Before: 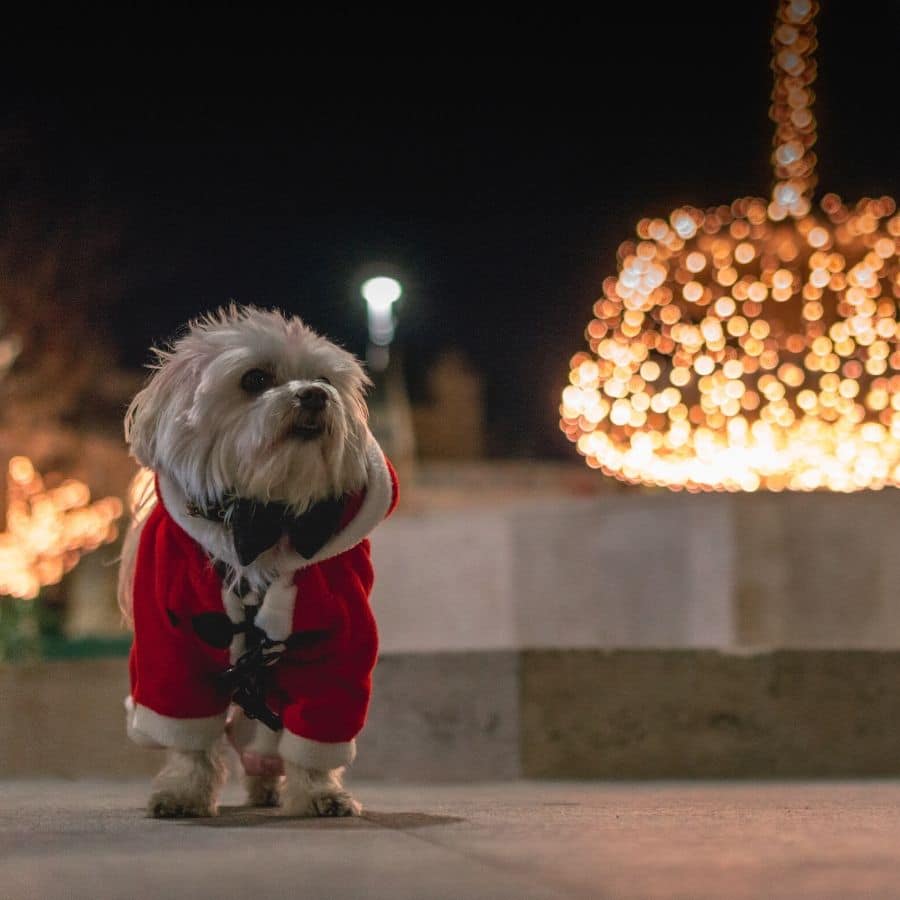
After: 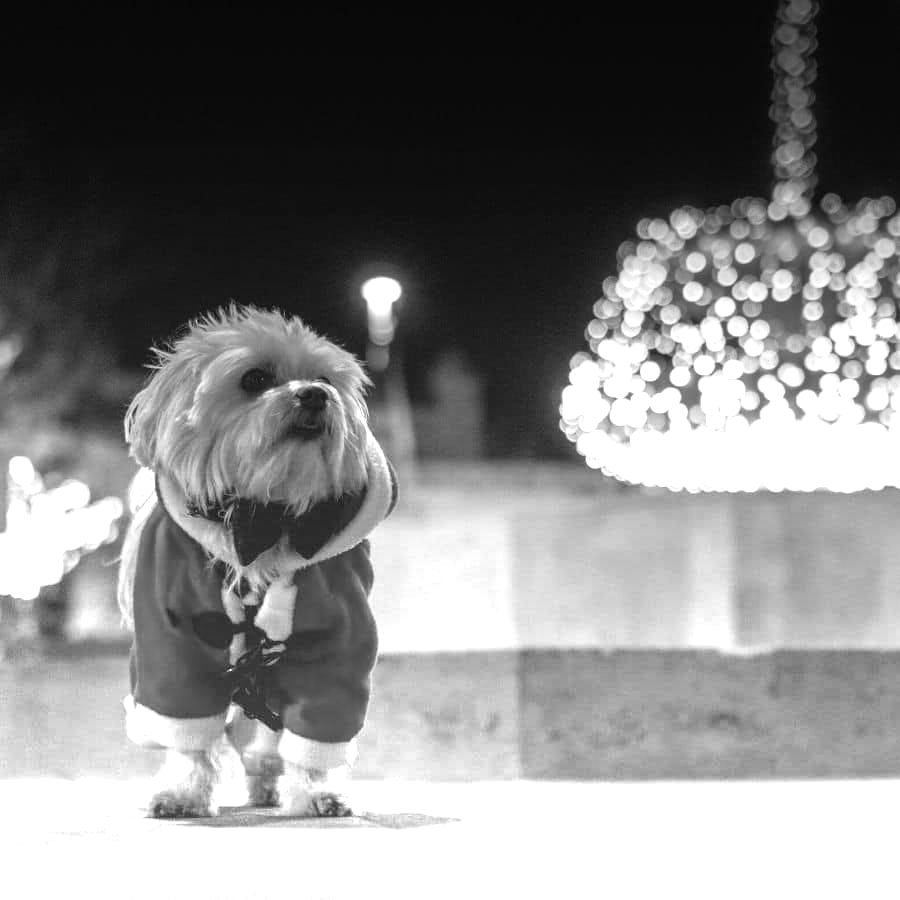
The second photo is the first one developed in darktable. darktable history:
monochrome: on, module defaults
graduated density: density -3.9 EV
